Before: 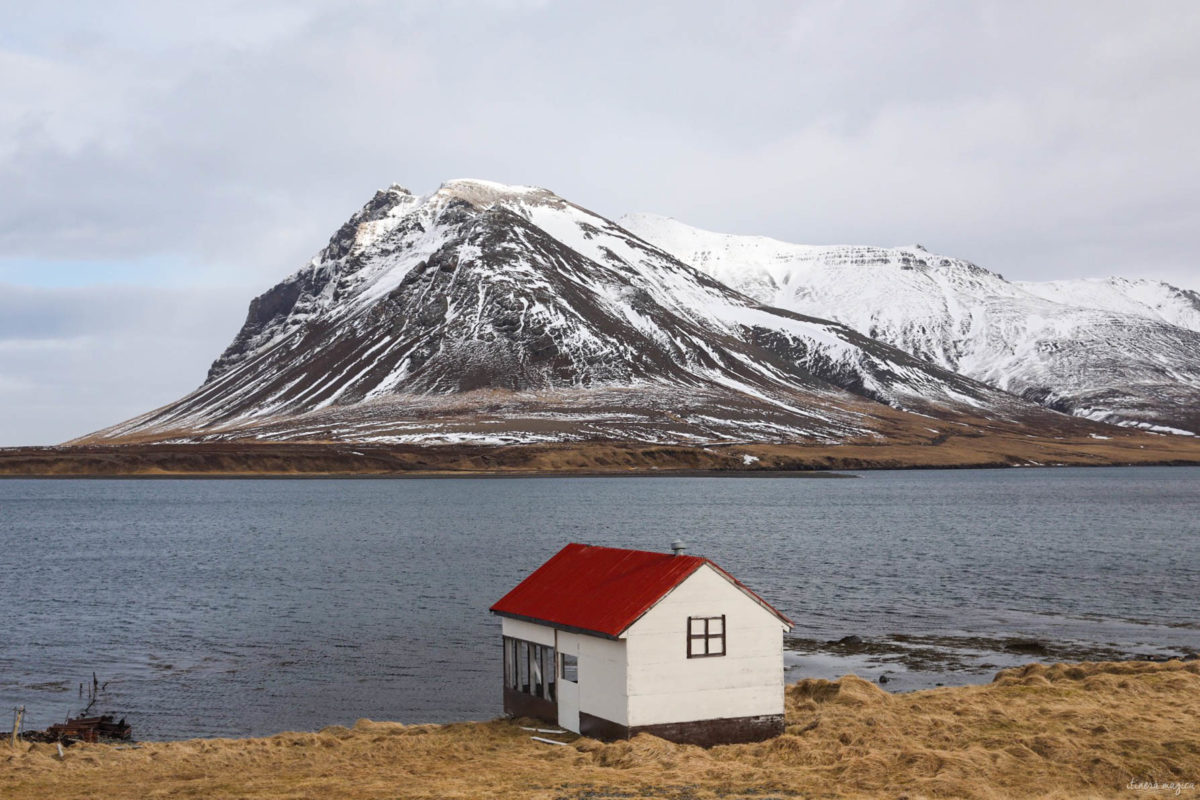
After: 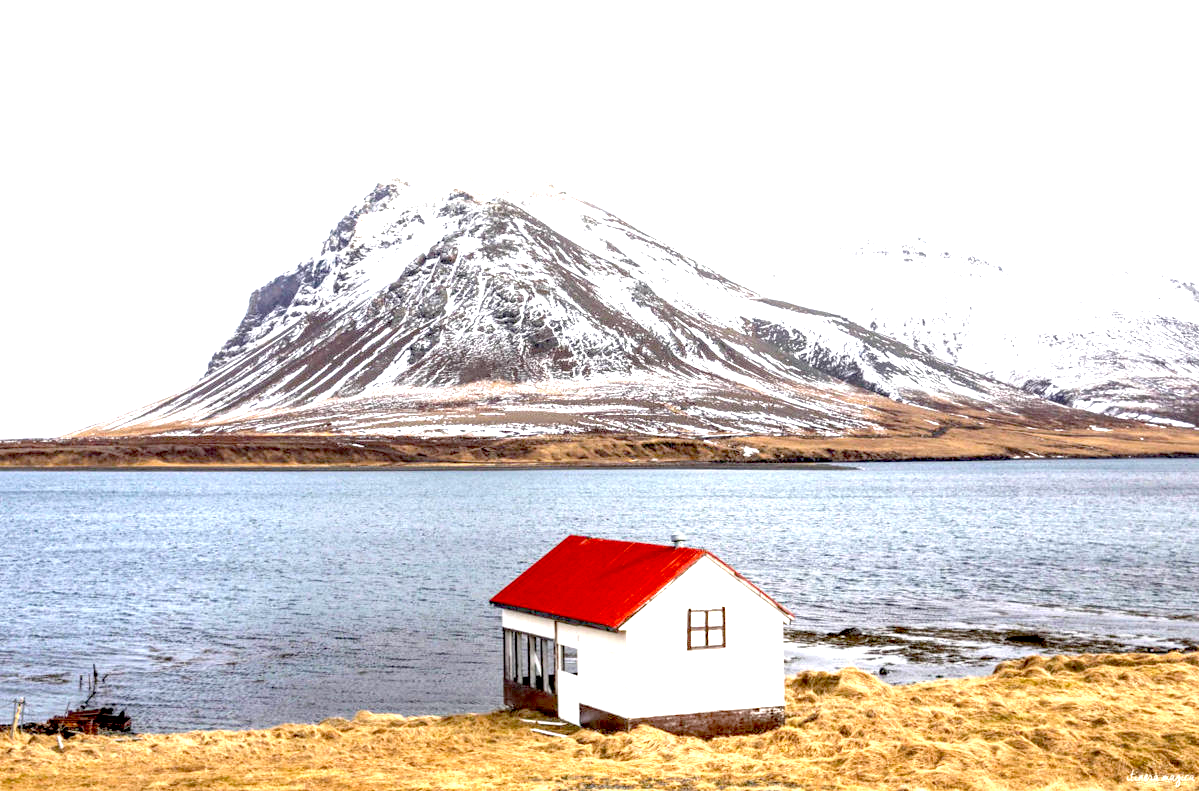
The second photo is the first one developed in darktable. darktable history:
local contrast: on, module defaults
crop: top 1.049%, right 0.001%
exposure: black level correction 0.016, exposure 1.774 EV, compensate highlight preservation false
